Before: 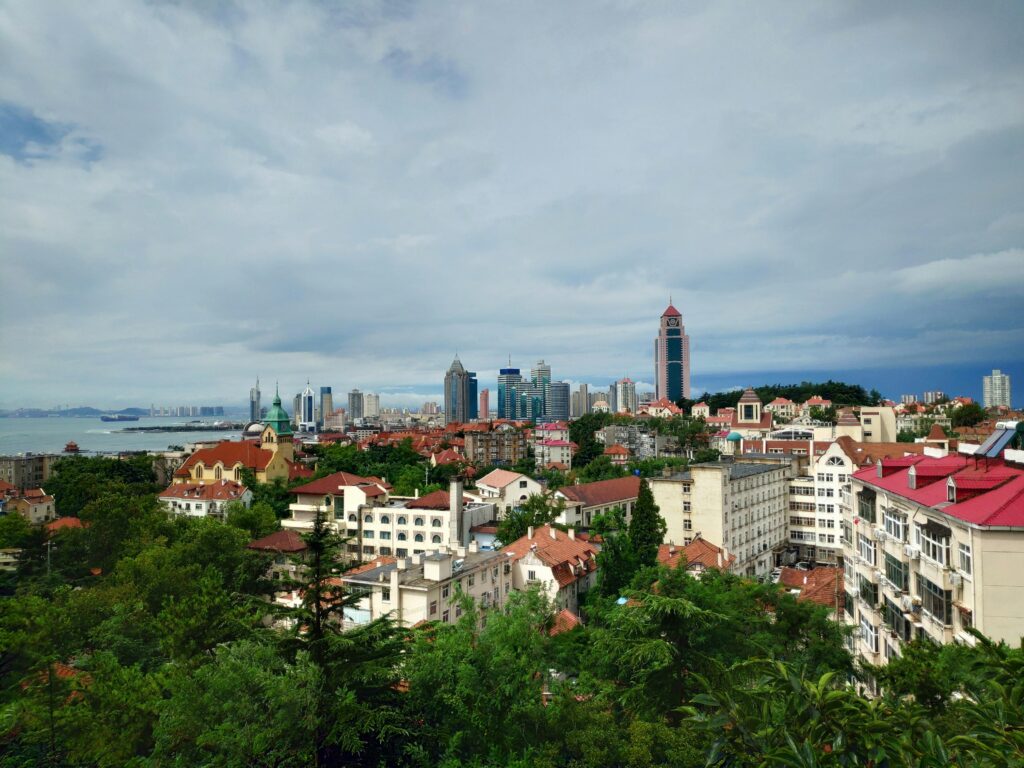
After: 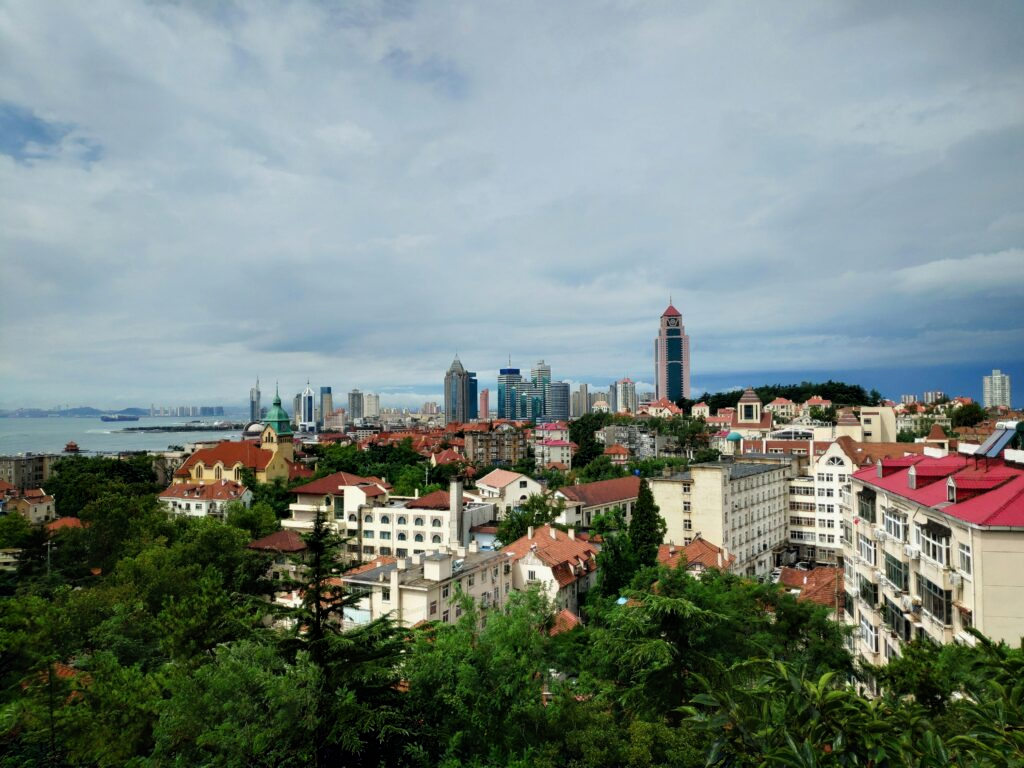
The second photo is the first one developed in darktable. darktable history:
filmic rgb: middle gray luminance 18.42%, black relative exposure -11.45 EV, white relative exposure 2.55 EV, threshold 6 EV, target black luminance 0%, hardness 8.41, latitude 99%, contrast 1.084, shadows ↔ highlights balance 0.505%, add noise in highlights 0, preserve chrominance max RGB, color science v3 (2019), use custom middle-gray values true, iterations of high-quality reconstruction 0, contrast in highlights soft, enable highlight reconstruction true
